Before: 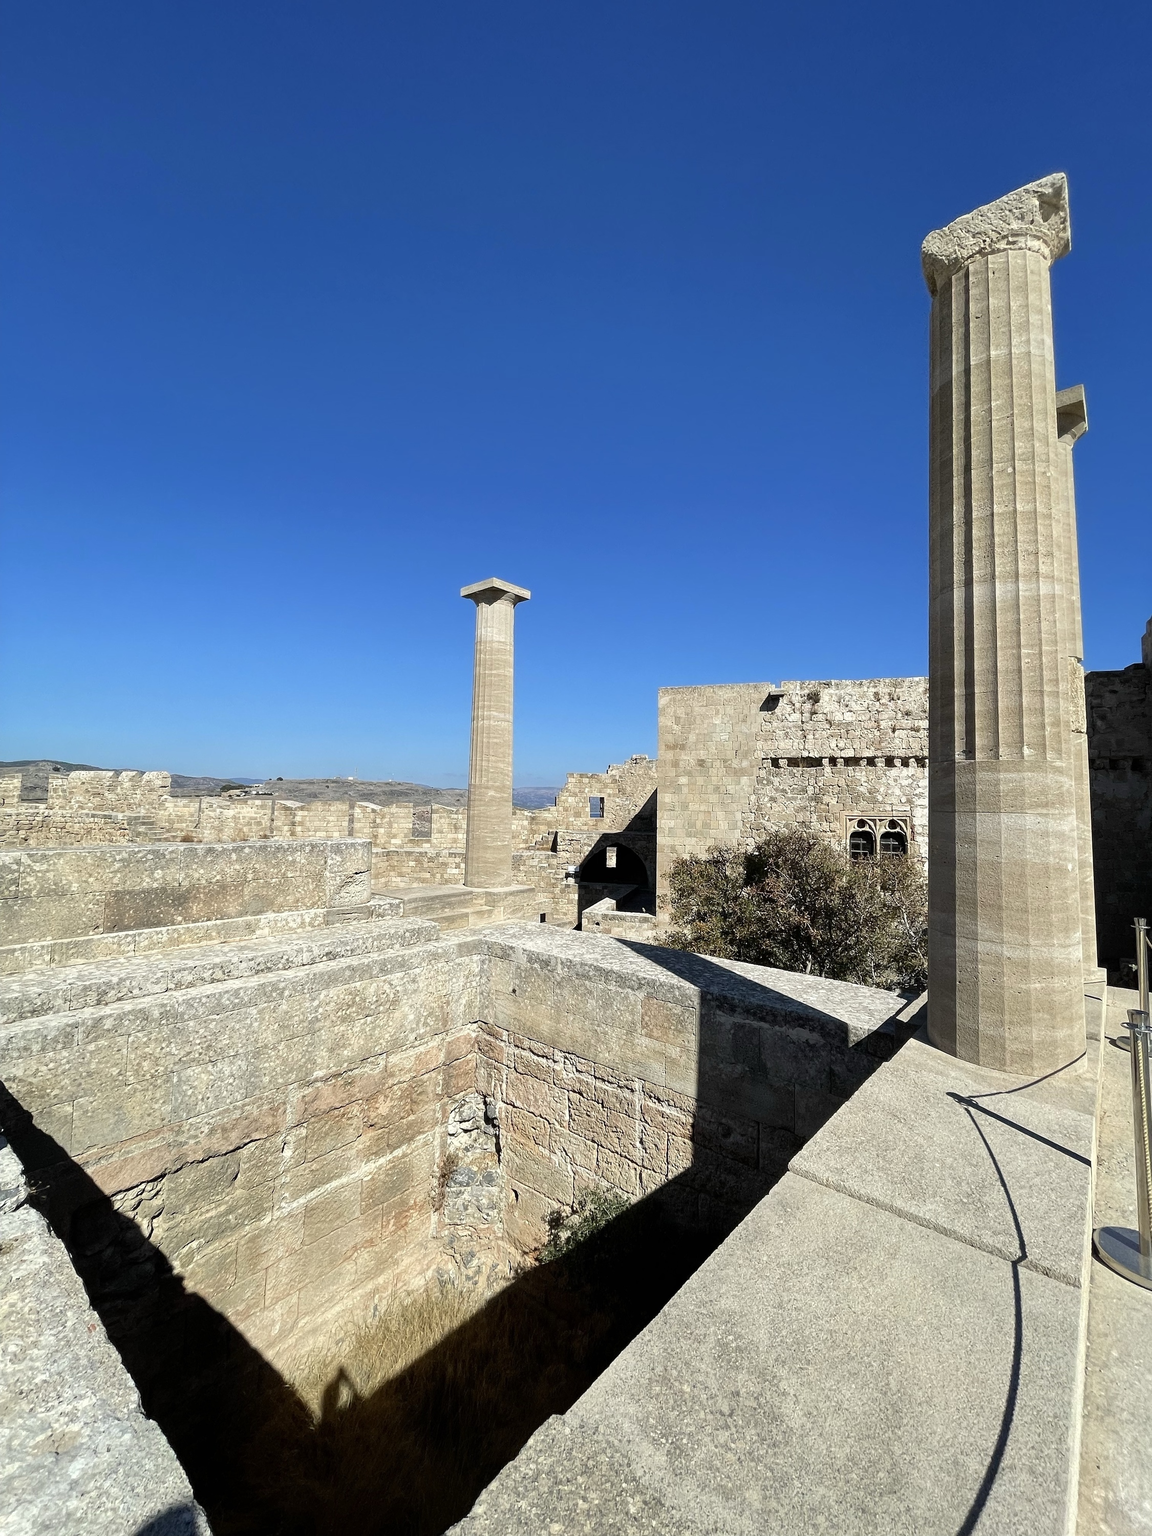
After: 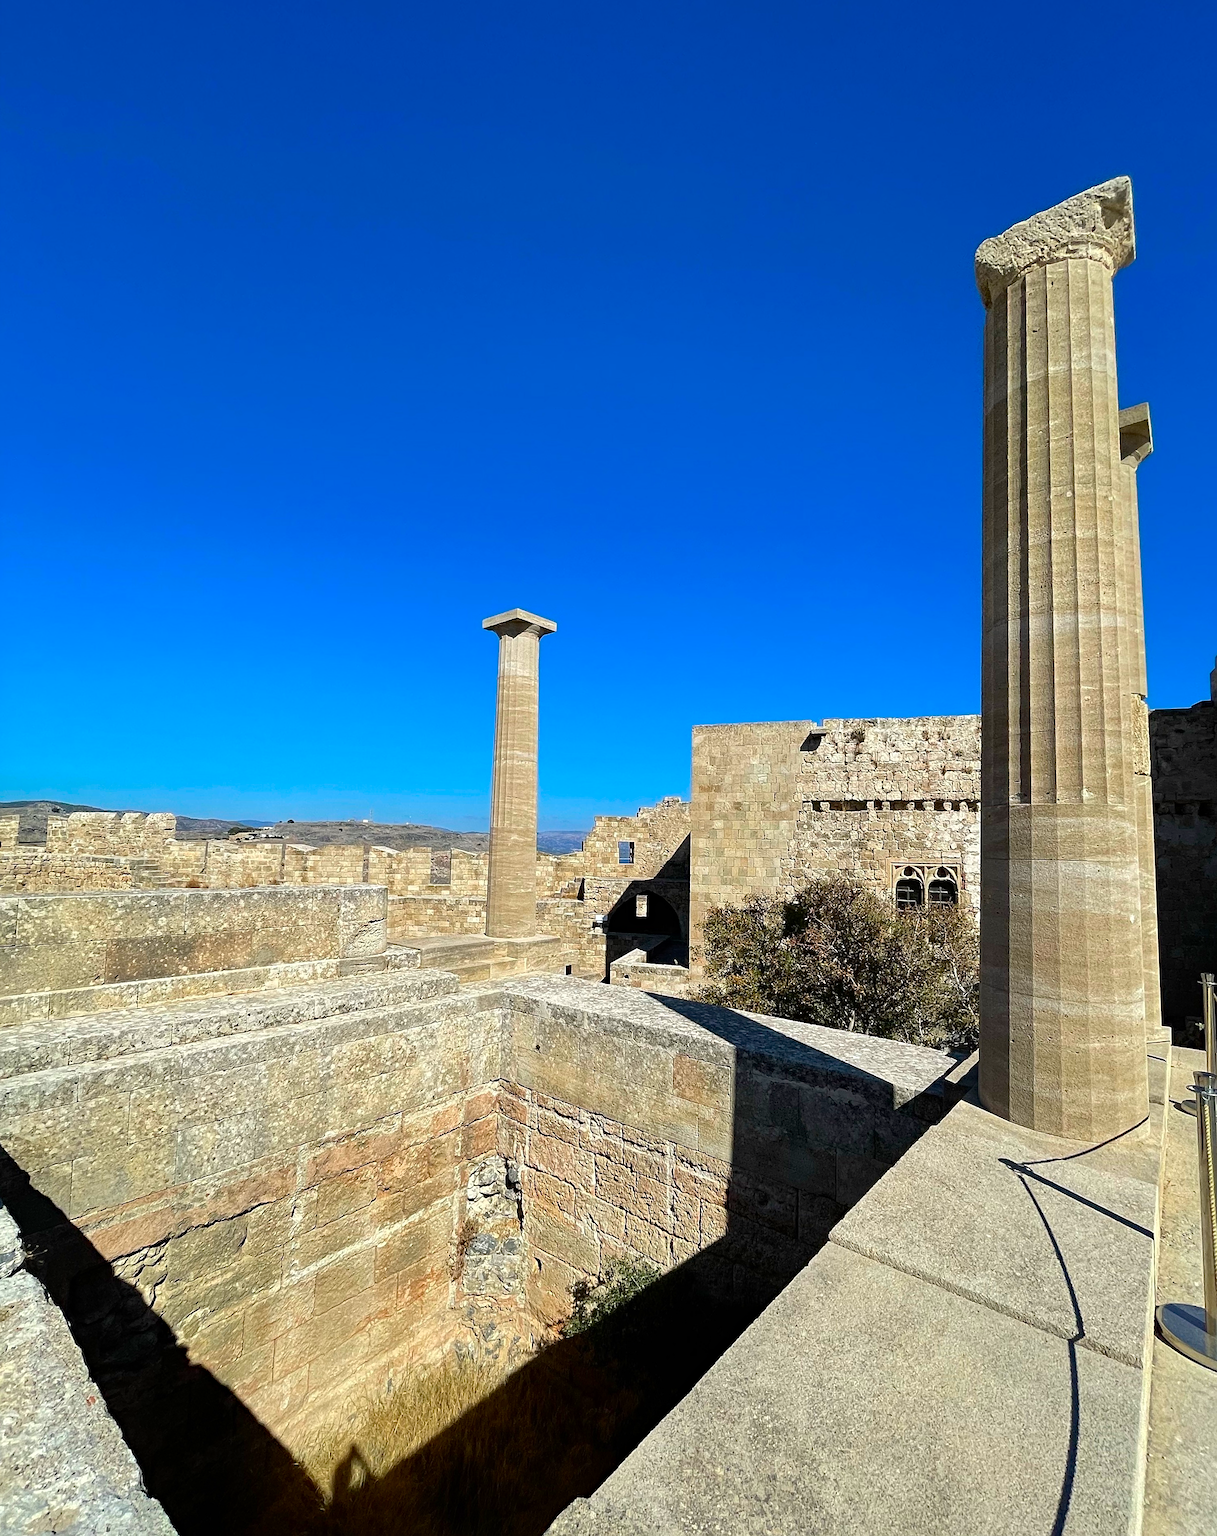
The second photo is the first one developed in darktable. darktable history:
contrast brightness saturation: brightness -0.02, saturation 0.35
rotate and perspective: rotation 0.192°, lens shift (horizontal) -0.015, crop left 0.005, crop right 0.996, crop top 0.006, crop bottom 0.99
haze removal: compatibility mode true, adaptive false
sharpen: amount 0.2
crop and rotate: top 0%, bottom 5.097%
